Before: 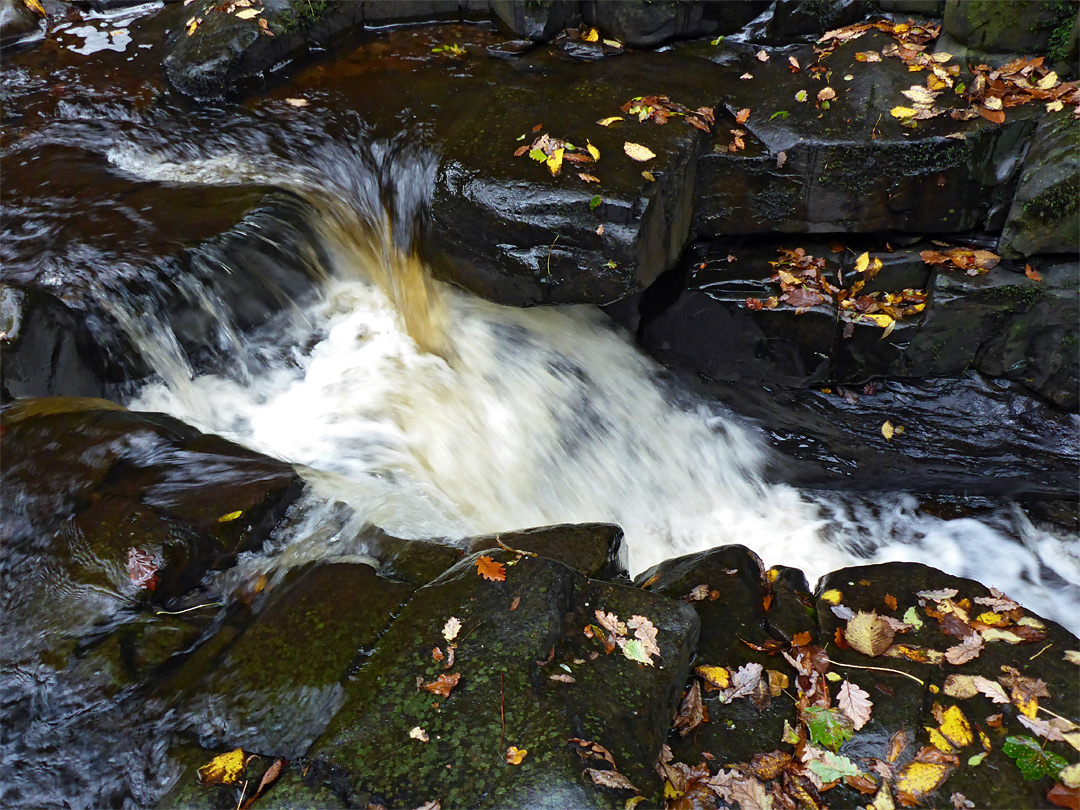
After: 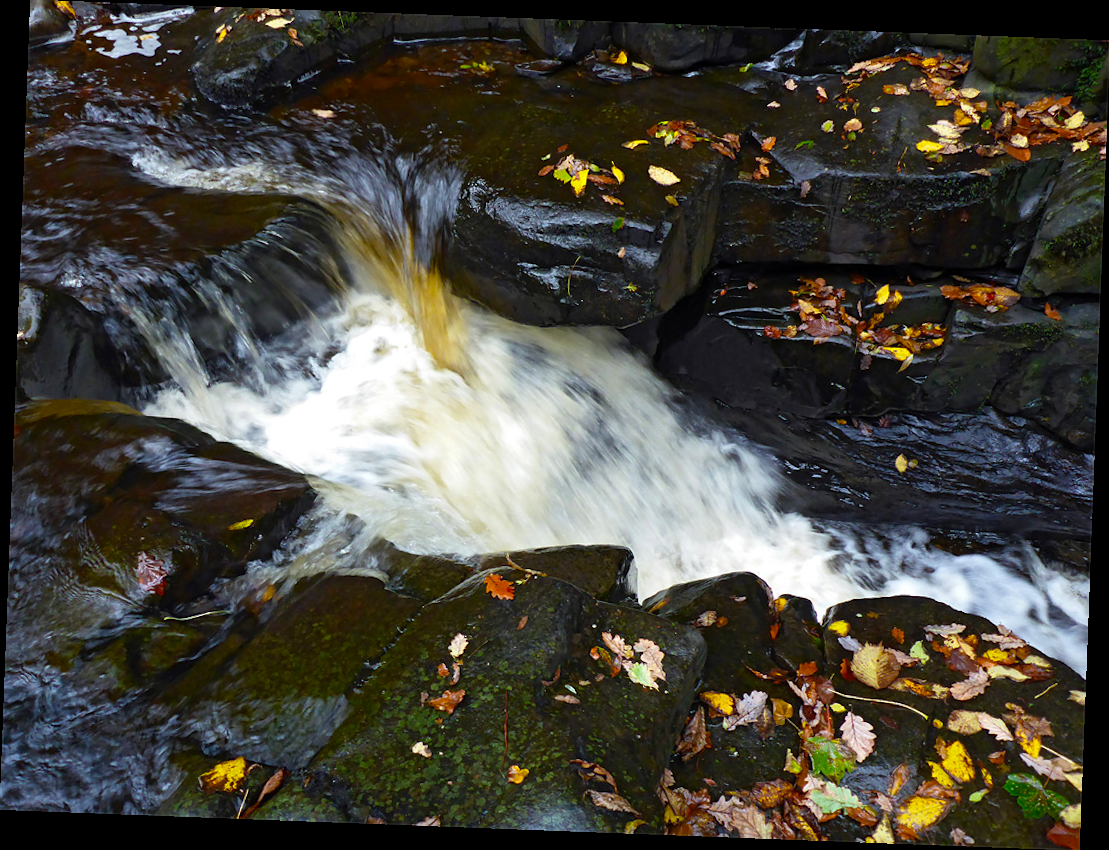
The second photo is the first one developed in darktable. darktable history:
shadows and highlights: shadows -21.3, highlights 100, soften with gaussian
color balance: output saturation 120%
rotate and perspective: rotation 2.17°, automatic cropping off
